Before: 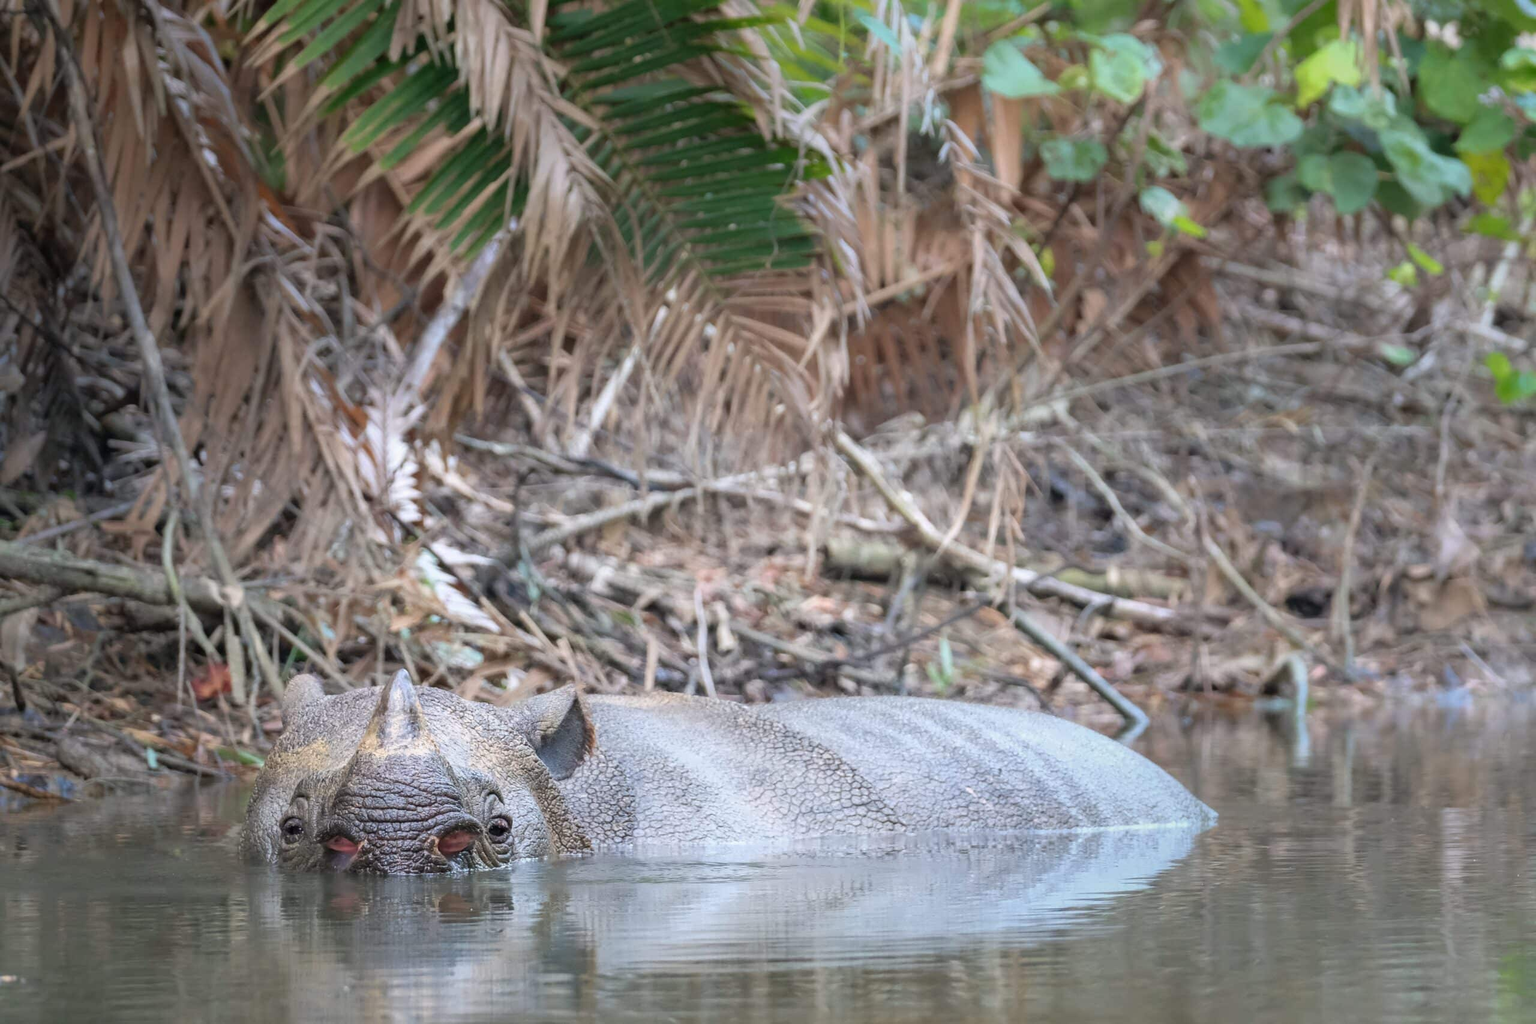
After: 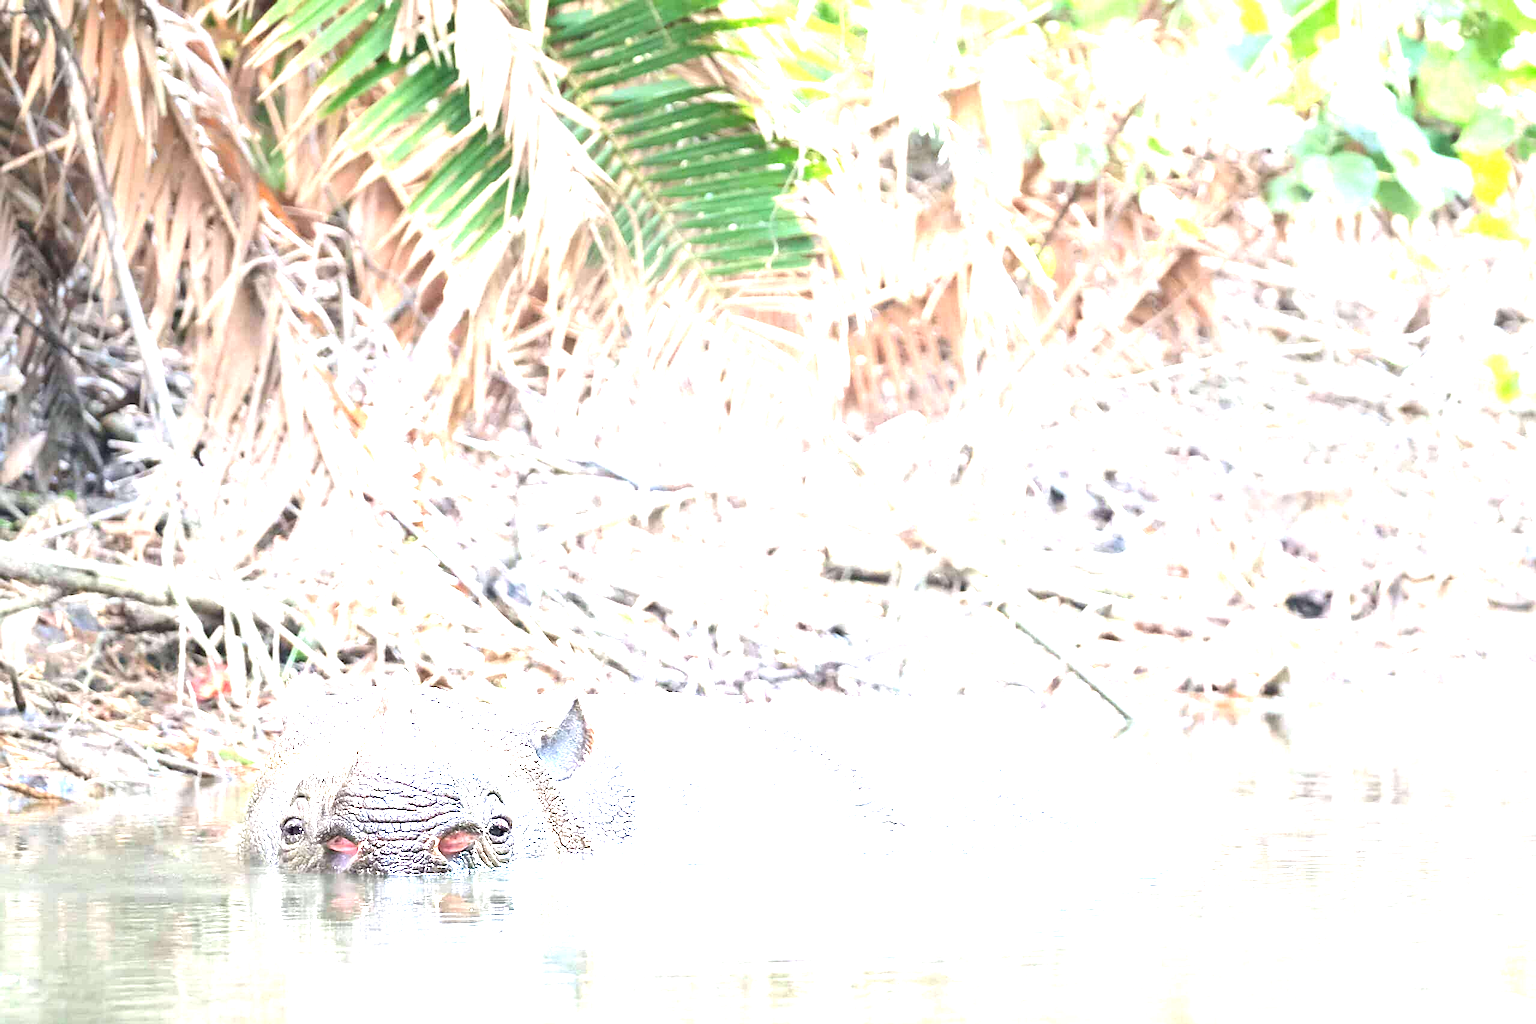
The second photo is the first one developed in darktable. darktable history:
sharpen: on, module defaults
exposure: exposure 3 EV, compensate highlight preservation false
